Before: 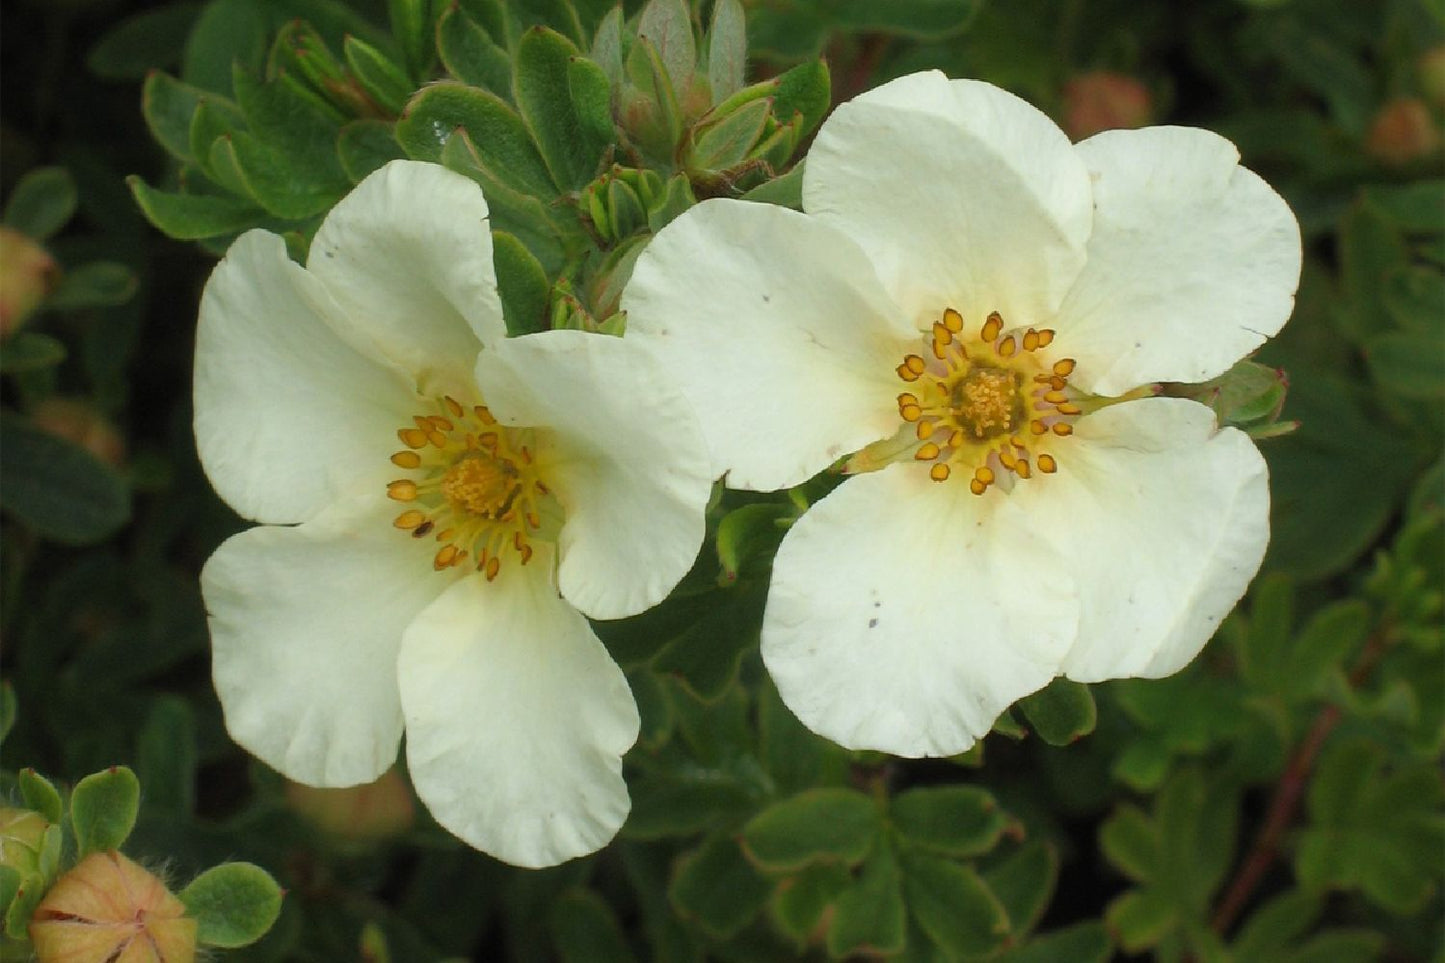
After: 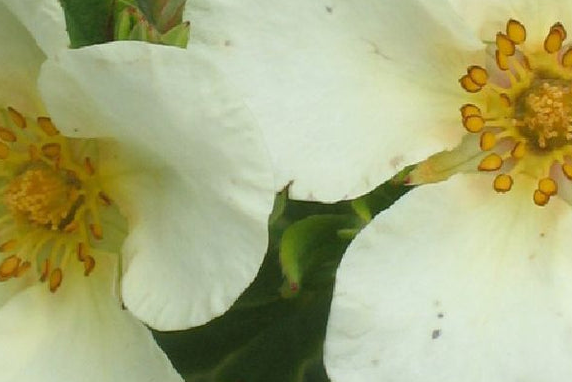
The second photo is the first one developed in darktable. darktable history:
crop: left 30.303%, top 30.044%, right 30.107%, bottom 30.282%
